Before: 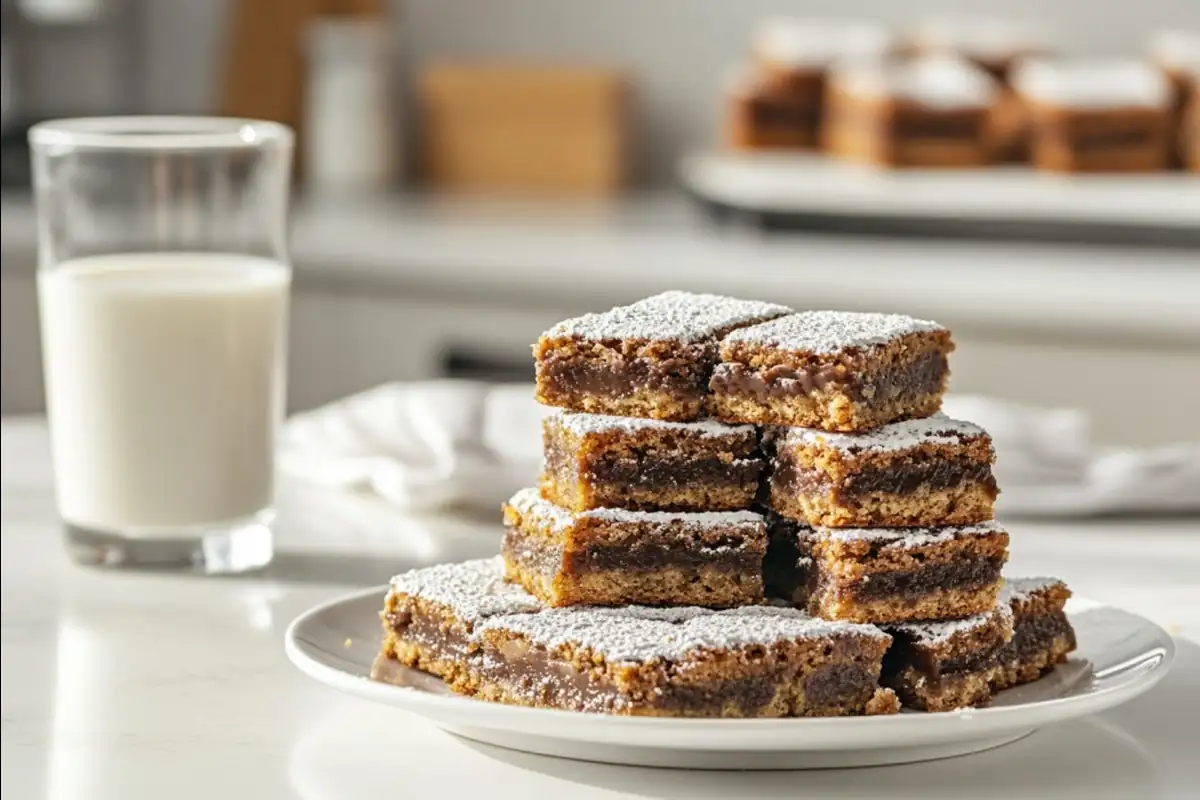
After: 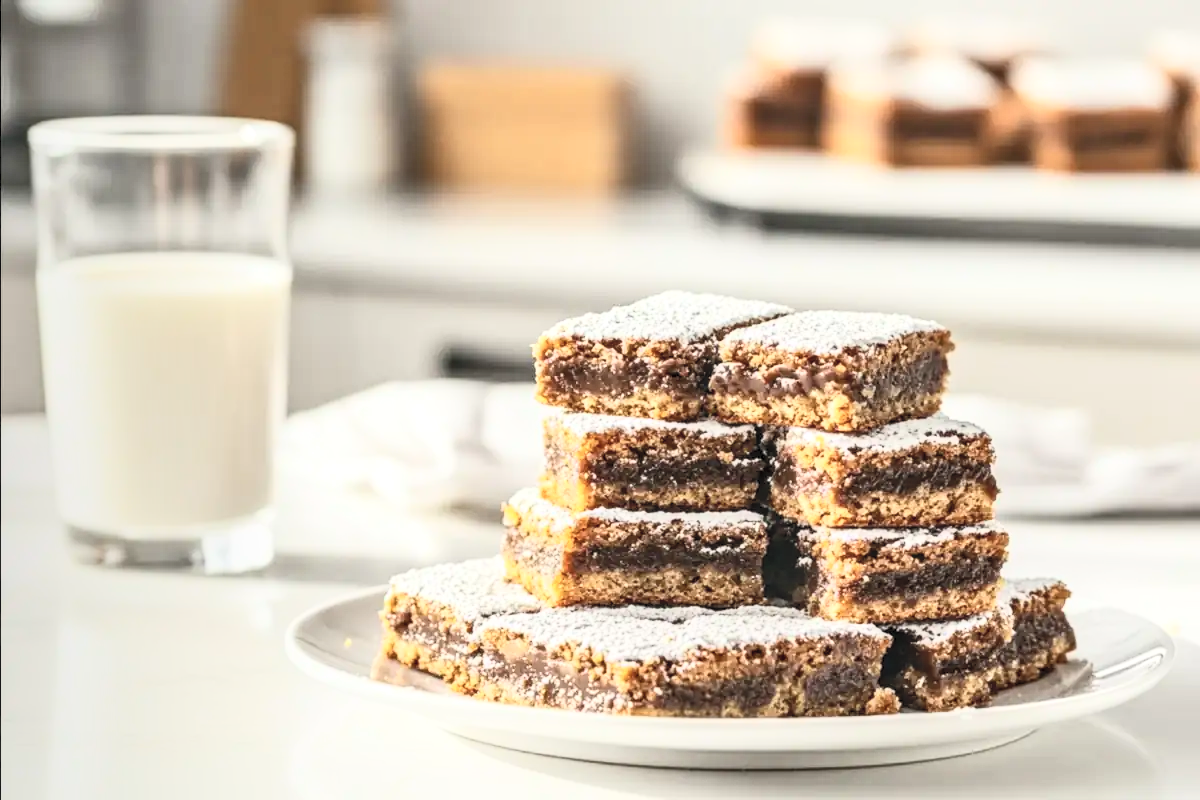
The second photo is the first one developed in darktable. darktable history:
local contrast: on, module defaults
contrast brightness saturation: contrast 0.39, brightness 0.53
